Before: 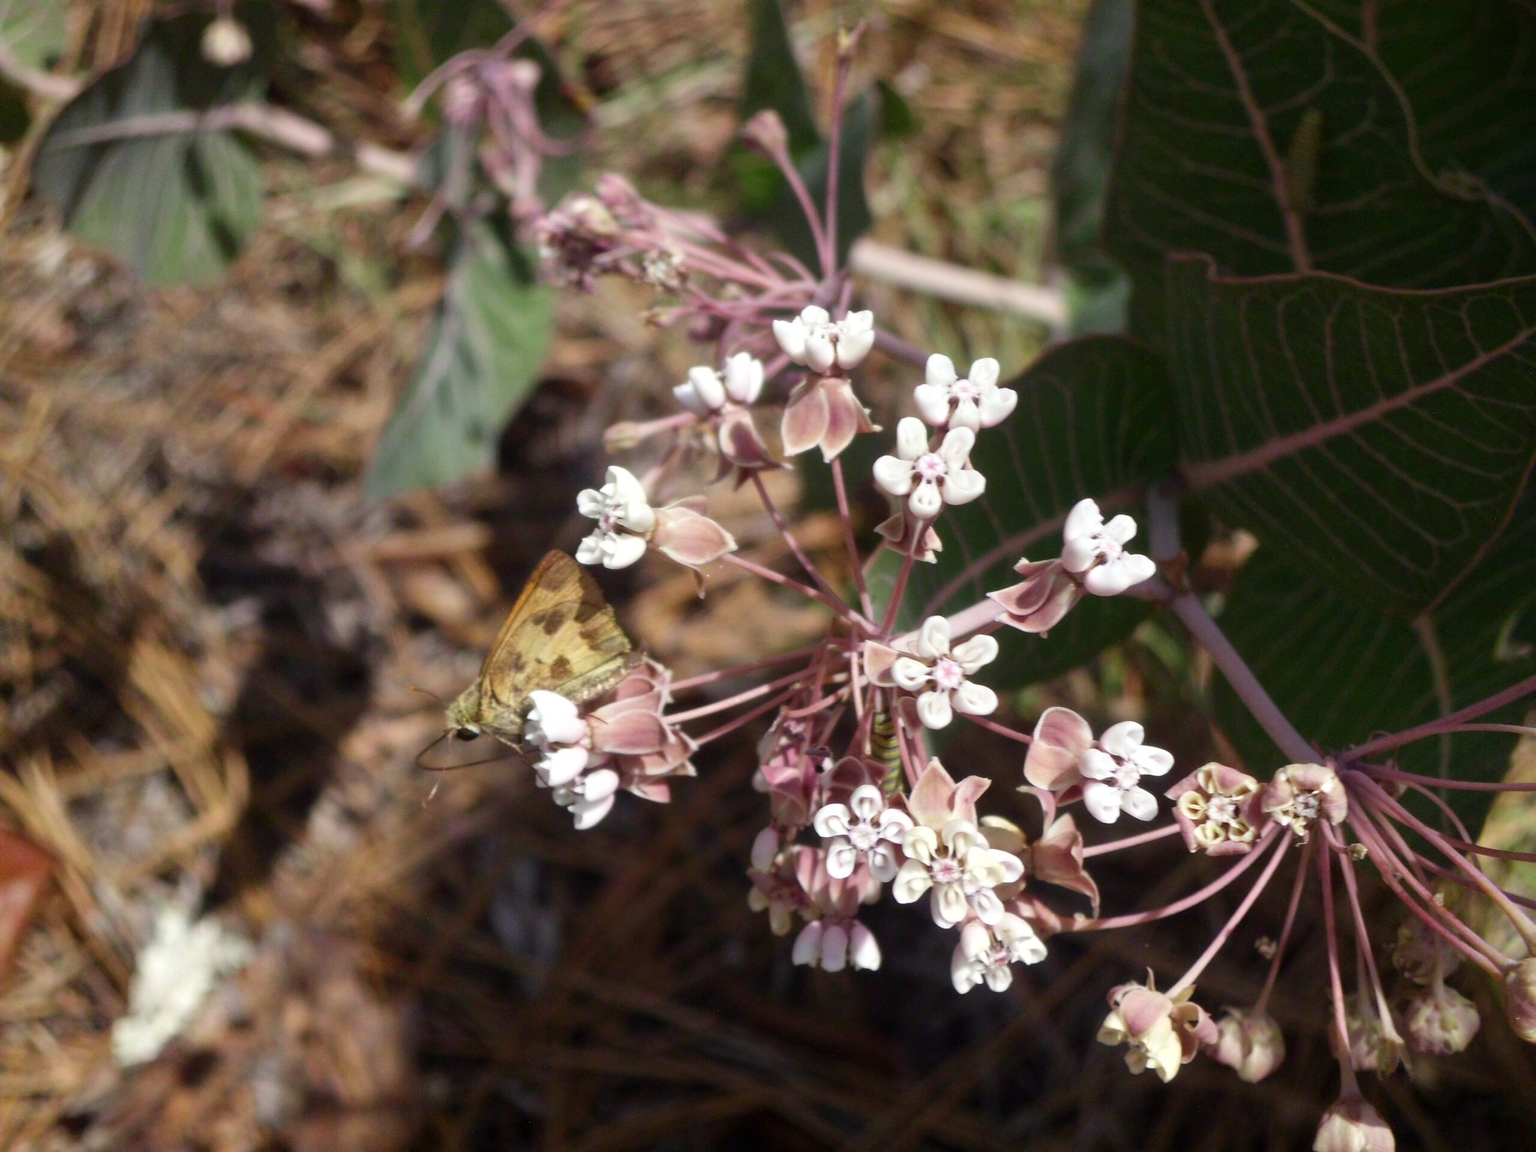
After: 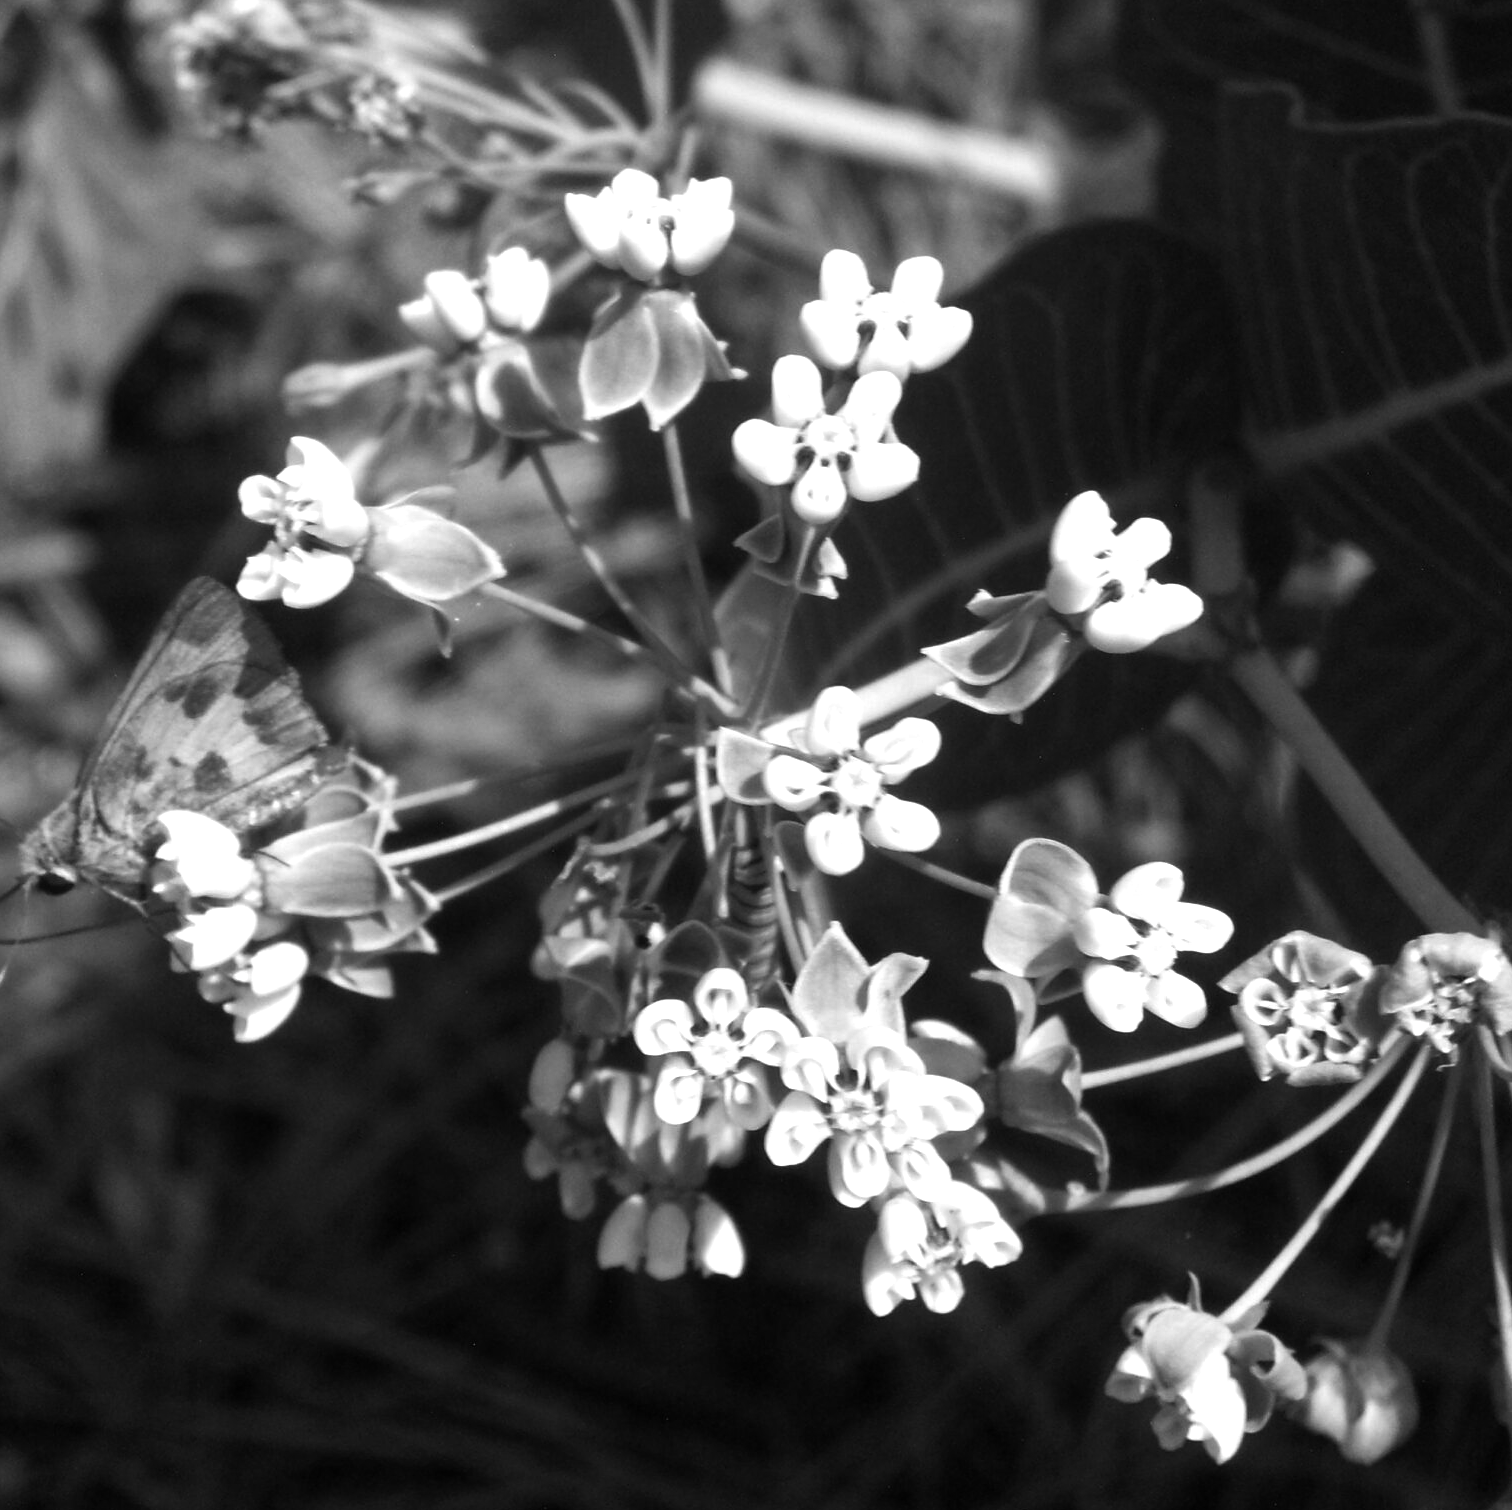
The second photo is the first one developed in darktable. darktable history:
color calibration: output gray [0.28, 0.41, 0.31, 0], gray › normalize channels true, illuminant same as pipeline (D50), adaptation XYZ, x 0.346, y 0.359, gamut compression 0
color balance rgb: linear chroma grading › global chroma 9%, perceptual saturation grading › global saturation 36%, perceptual brilliance grading › global brilliance 15%, perceptual brilliance grading › shadows -35%, global vibrance 15%
color zones: curves: ch0 [(0.018, 0.548) (0.224, 0.64) (0.425, 0.447) (0.675, 0.575) (0.732, 0.579)]; ch1 [(0.066, 0.487) (0.25, 0.5) (0.404, 0.43) (0.75, 0.421) (0.956, 0.421)]; ch2 [(0.044, 0.561) (0.215, 0.465) (0.399, 0.544) (0.465, 0.548) (0.614, 0.447) (0.724, 0.43) (0.882, 0.623) (0.956, 0.632)]
crop and rotate: left 28.256%, top 17.734%, right 12.656%, bottom 3.573%
